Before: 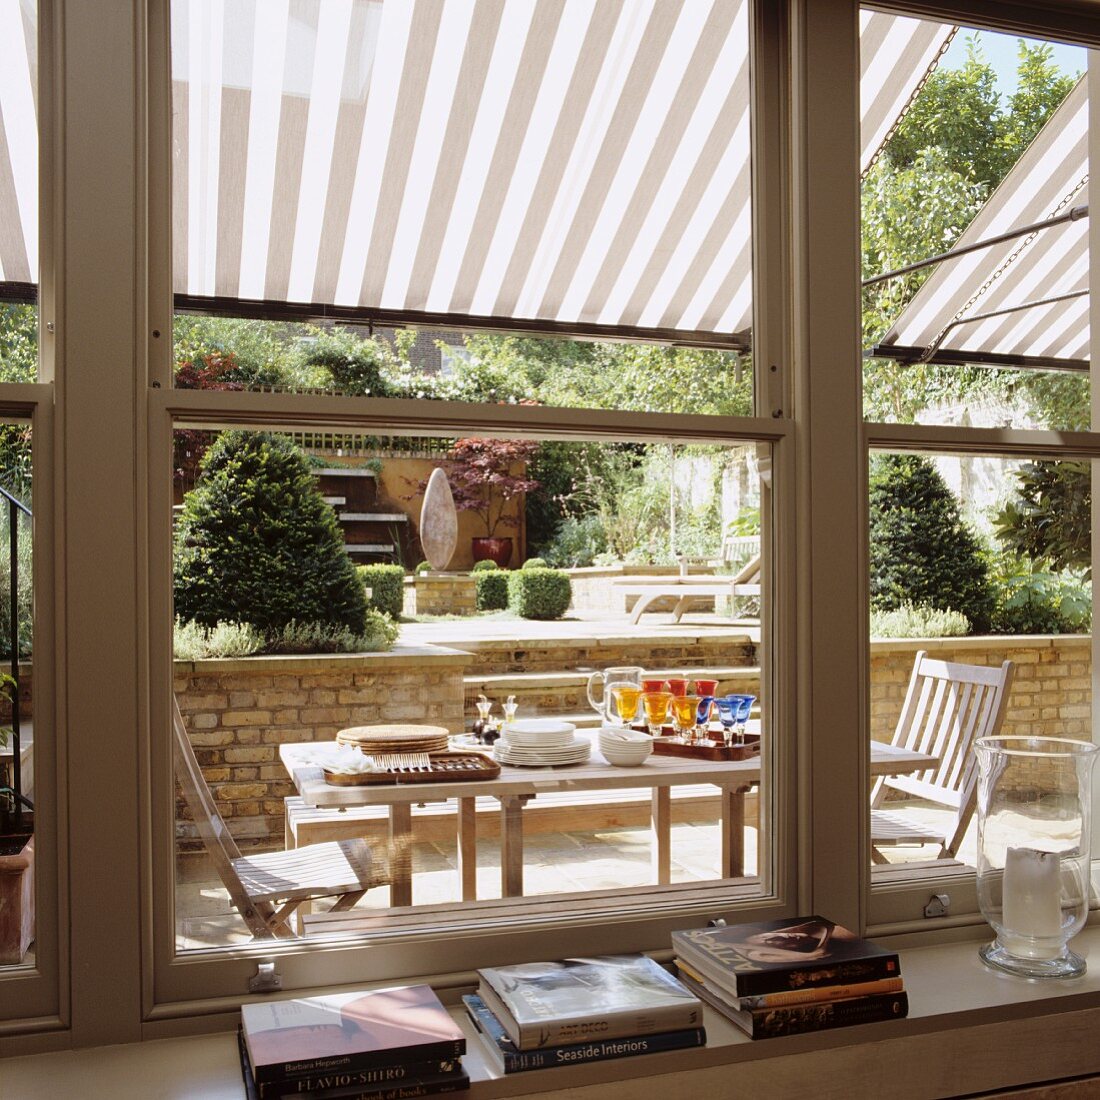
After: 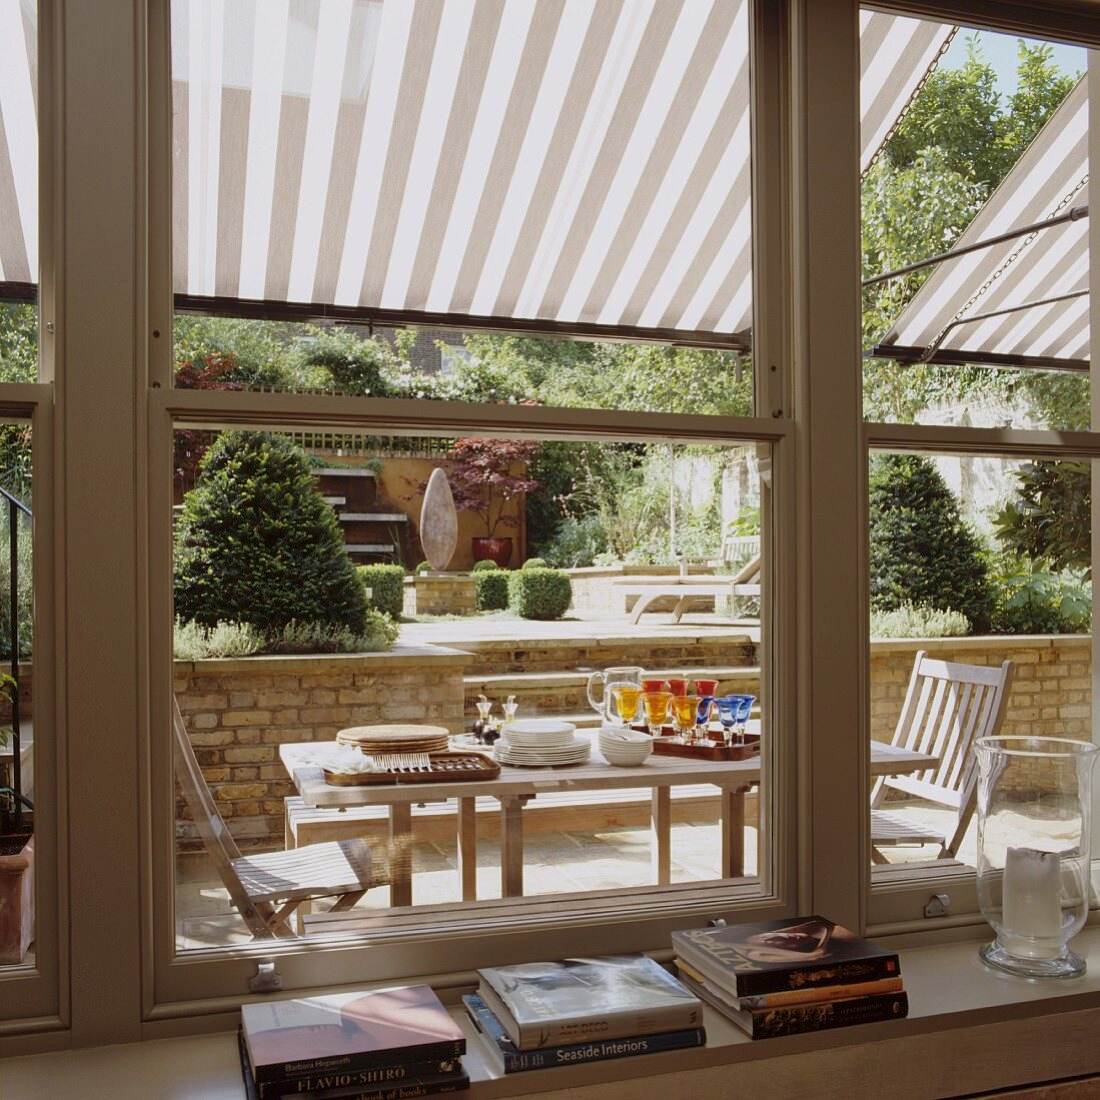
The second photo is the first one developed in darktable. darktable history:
tone equalizer: -8 EV 0.254 EV, -7 EV 0.384 EV, -6 EV 0.408 EV, -5 EV 0.211 EV, -3 EV -0.275 EV, -2 EV -0.388 EV, -1 EV -0.398 EV, +0 EV -0.265 EV, mask exposure compensation -0.489 EV
